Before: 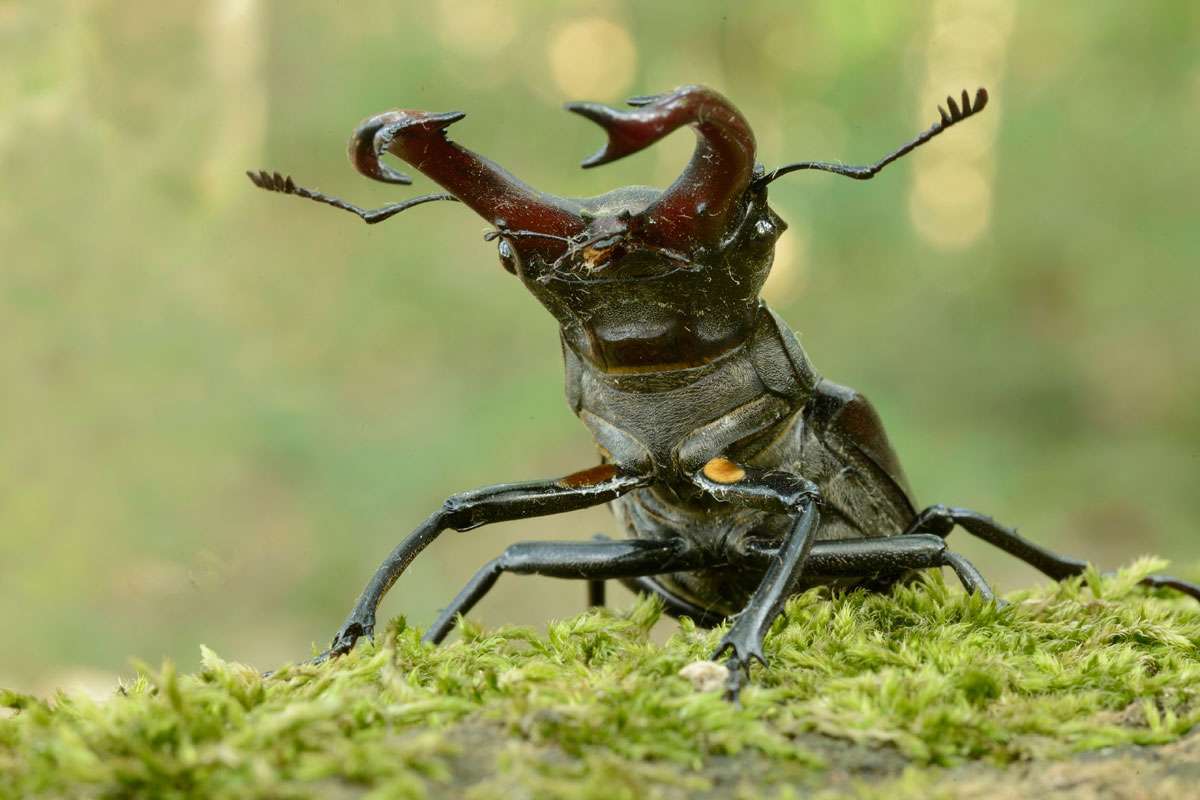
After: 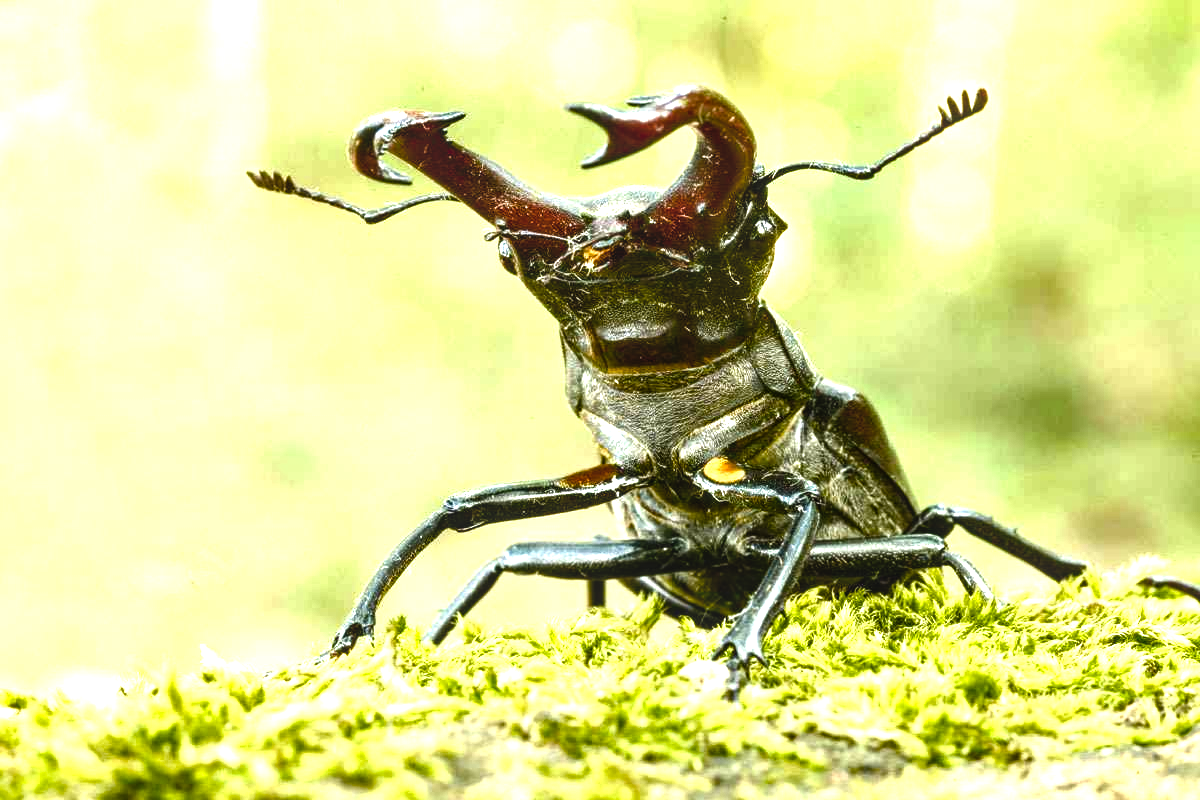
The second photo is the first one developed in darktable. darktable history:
local contrast: on, module defaults
tone equalizer: -8 EV -0.765 EV, -7 EV -0.722 EV, -6 EV -0.615 EV, -5 EV -0.367 EV, -3 EV 0.402 EV, -2 EV 0.6 EV, -1 EV 0.682 EV, +0 EV 0.754 EV, edges refinement/feathering 500, mask exposure compensation -1.57 EV, preserve details no
color balance rgb: linear chroma grading › global chroma 0.634%, perceptual saturation grading › global saturation 20%, perceptual saturation grading › highlights -50.487%, perceptual saturation grading › shadows 30.849%, perceptual brilliance grading › global brilliance 30.227%, global vibrance 20%
color zones: curves: ch0 [(0, 0.5) (0.125, 0.4) (0.25, 0.5) (0.375, 0.4) (0.5, 0.4) (0.625, 0.35) (0.75, 0.35) (0.875, 0.5)]; ch1 [(0, 0.35) (0.125, 0.45) (0.25, 0.35) (0.375, 0.35) (0.5, 0.35) (0.625, 0.35) (0.75, 0.45) (0.875, 0.35)]; ch2 [(0, 0.6) (0.125, 0.5) (0.25, 0.5) (0.375, 0.6) (0.5, 0.6) (0.625, 0.5) (0.75, 0.5) (0.875, 0.5)], mix -132.14%
